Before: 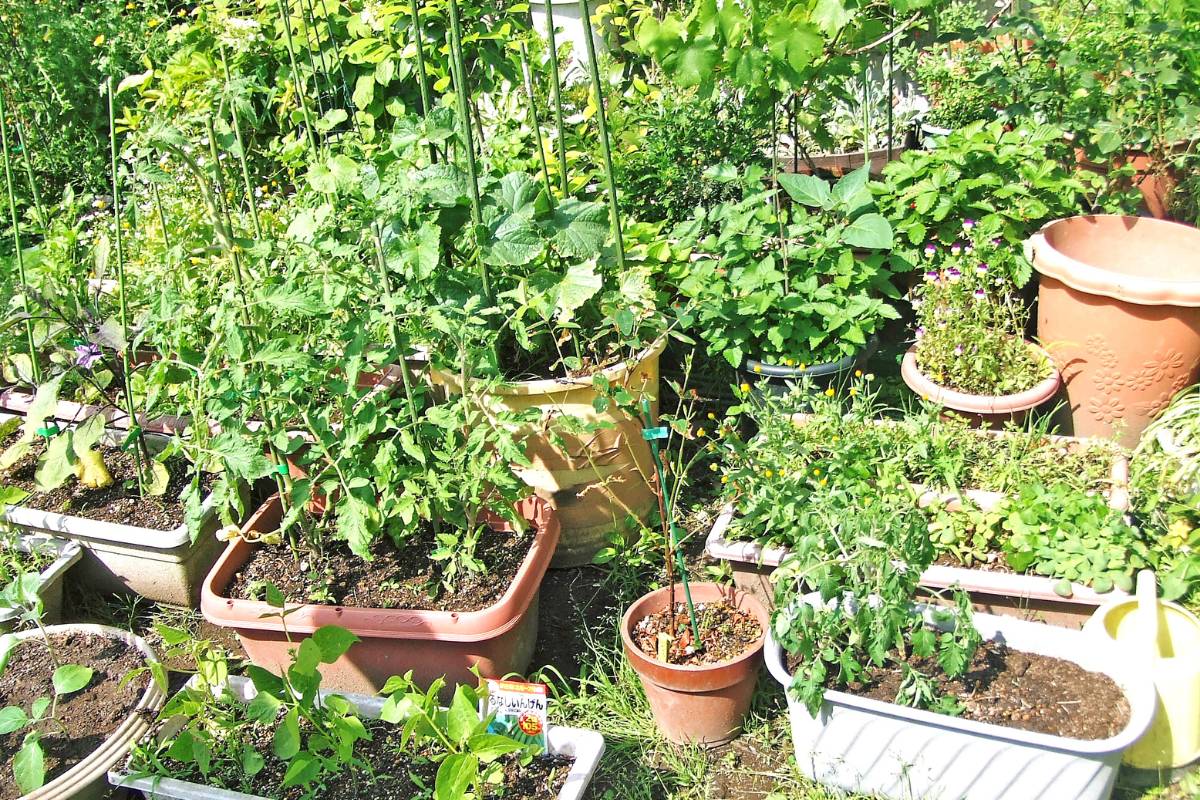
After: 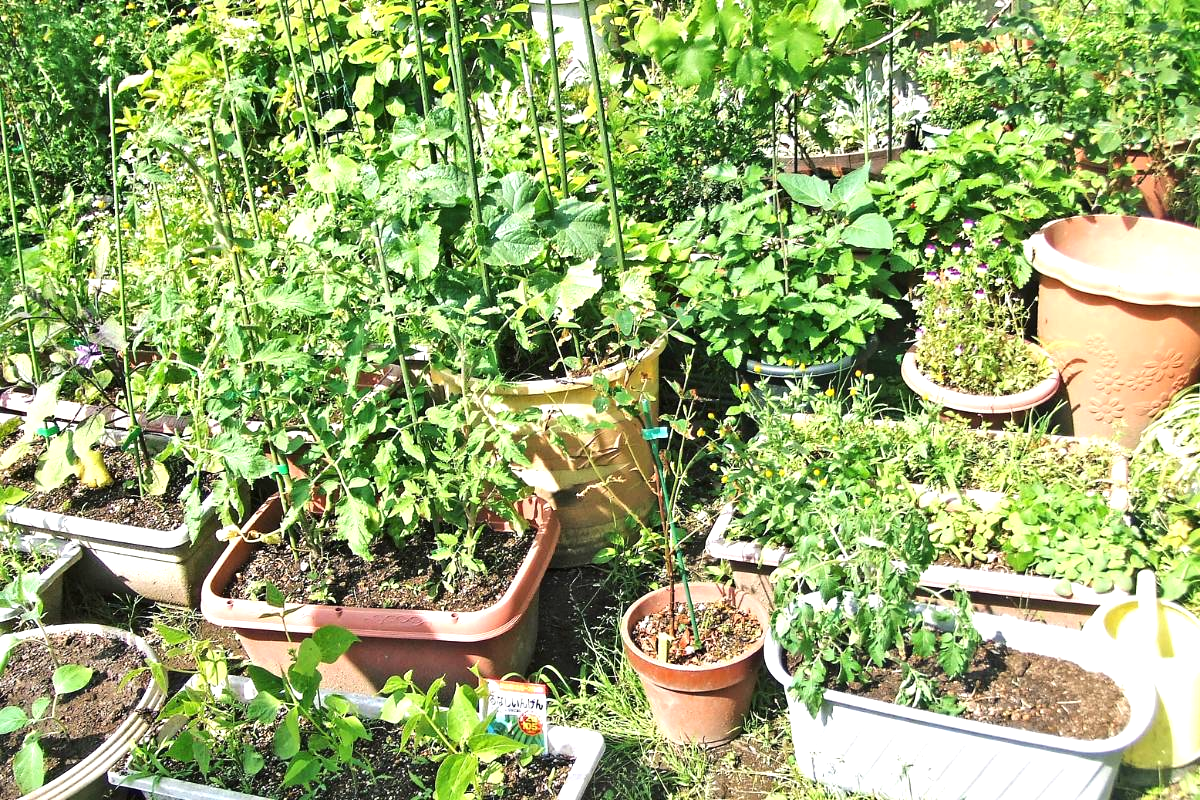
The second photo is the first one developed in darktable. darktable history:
tone equalizer: -8 EV -0.453 EV, -7 EV -0.359 EV, -6 EV -0.335 EV, -5 EV -0.212 EV, -3 EV 0.251 EV, -2 EV 0.353 EV, -1 EV 0.38 EV, +0 EV 0.432 EV, edges refinement/feathering 500, mask exposure compensation -1.57 EV, preserve details no
